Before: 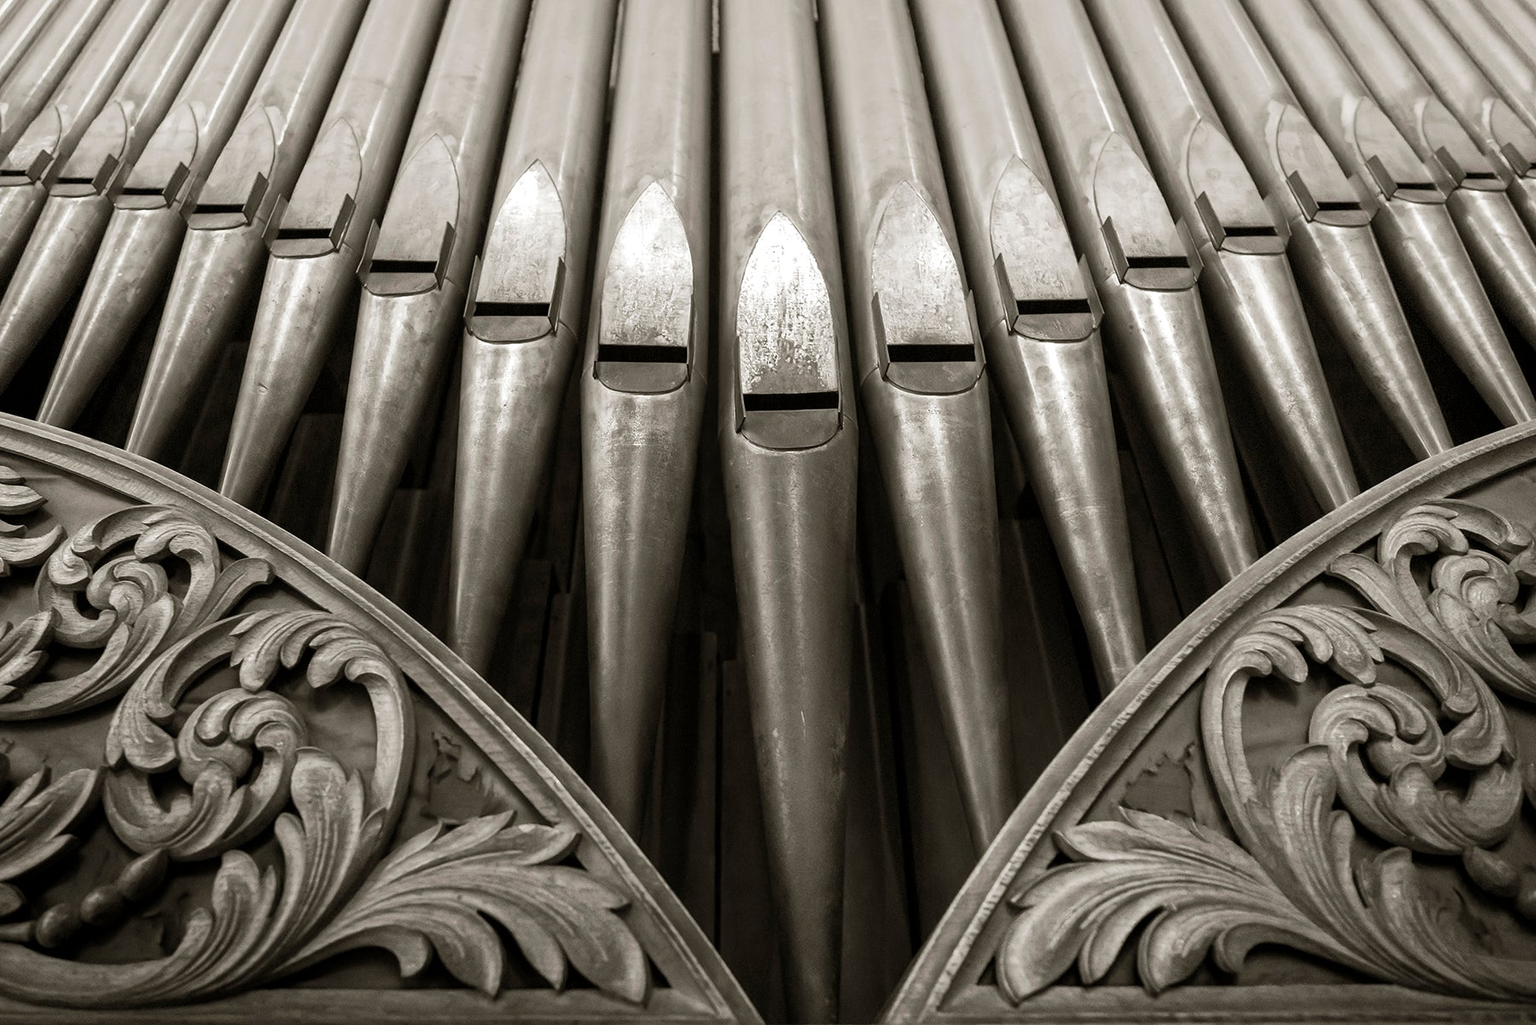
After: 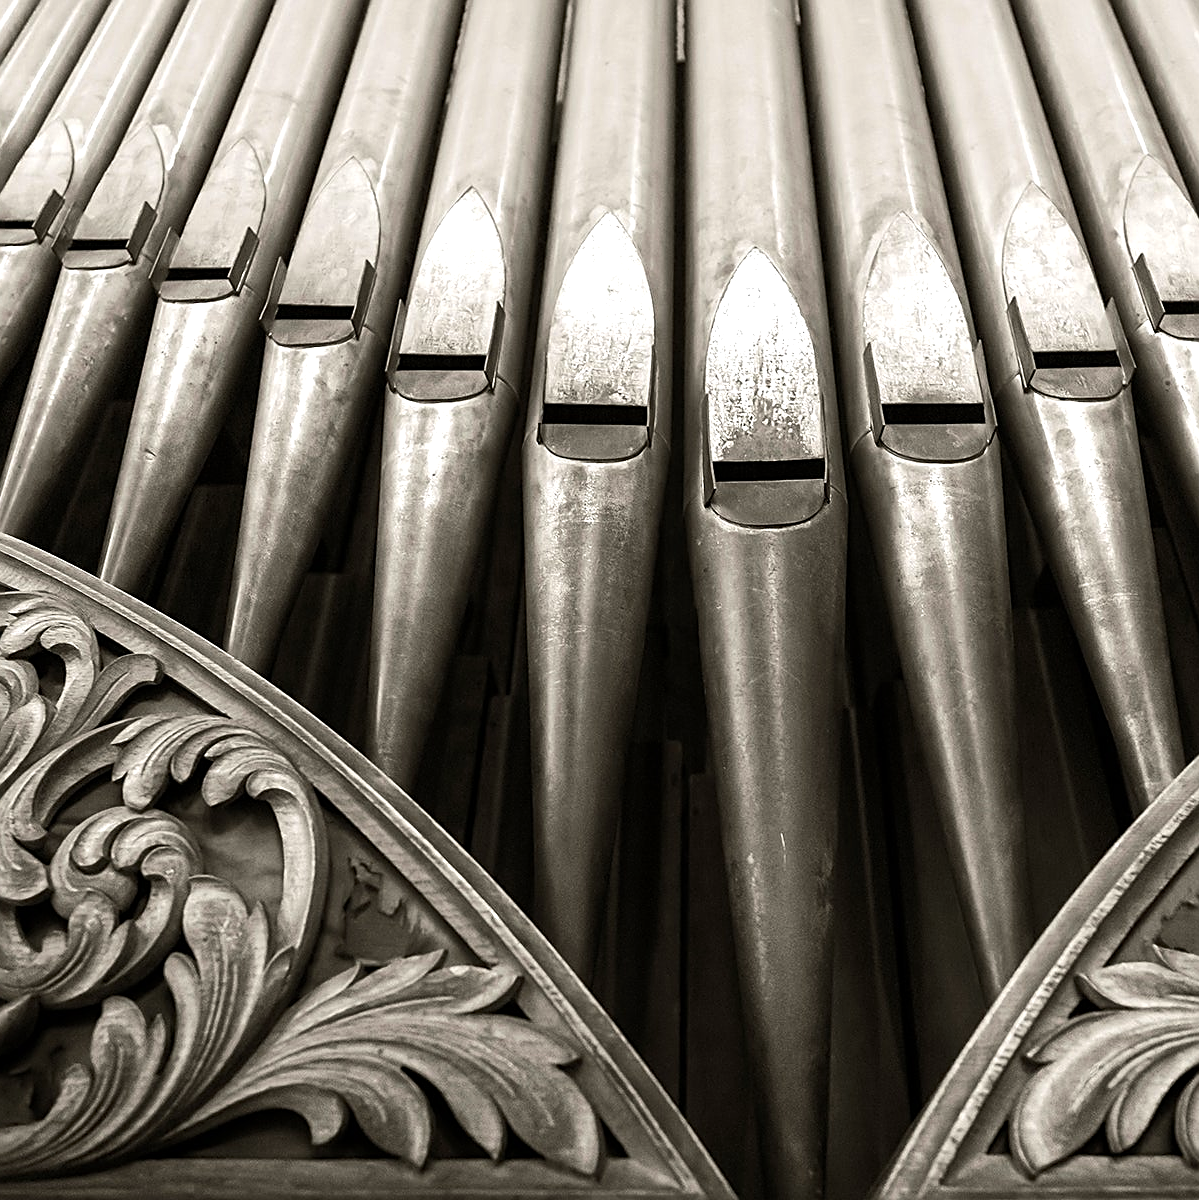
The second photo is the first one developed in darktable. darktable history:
exposure: exposure 0.127 EV, compensate highlight preservation false
crop and rotate: left 8.786%, right 24.548%
sharpen: on, module defaults
tone equalizer: -8 EV -0.417 EV, -7 EV -0.389 EV, -6 EV -0.333 EV, -5 EV -0.222 EV, -3 EV 0.222 EV, -2 EV 0.333 EV, -1 EV 0.389 EV, +0 EV 0.417 EV, edges refinement/feathering 500, mask exposure compensation -1.57 EV, preserve details no
